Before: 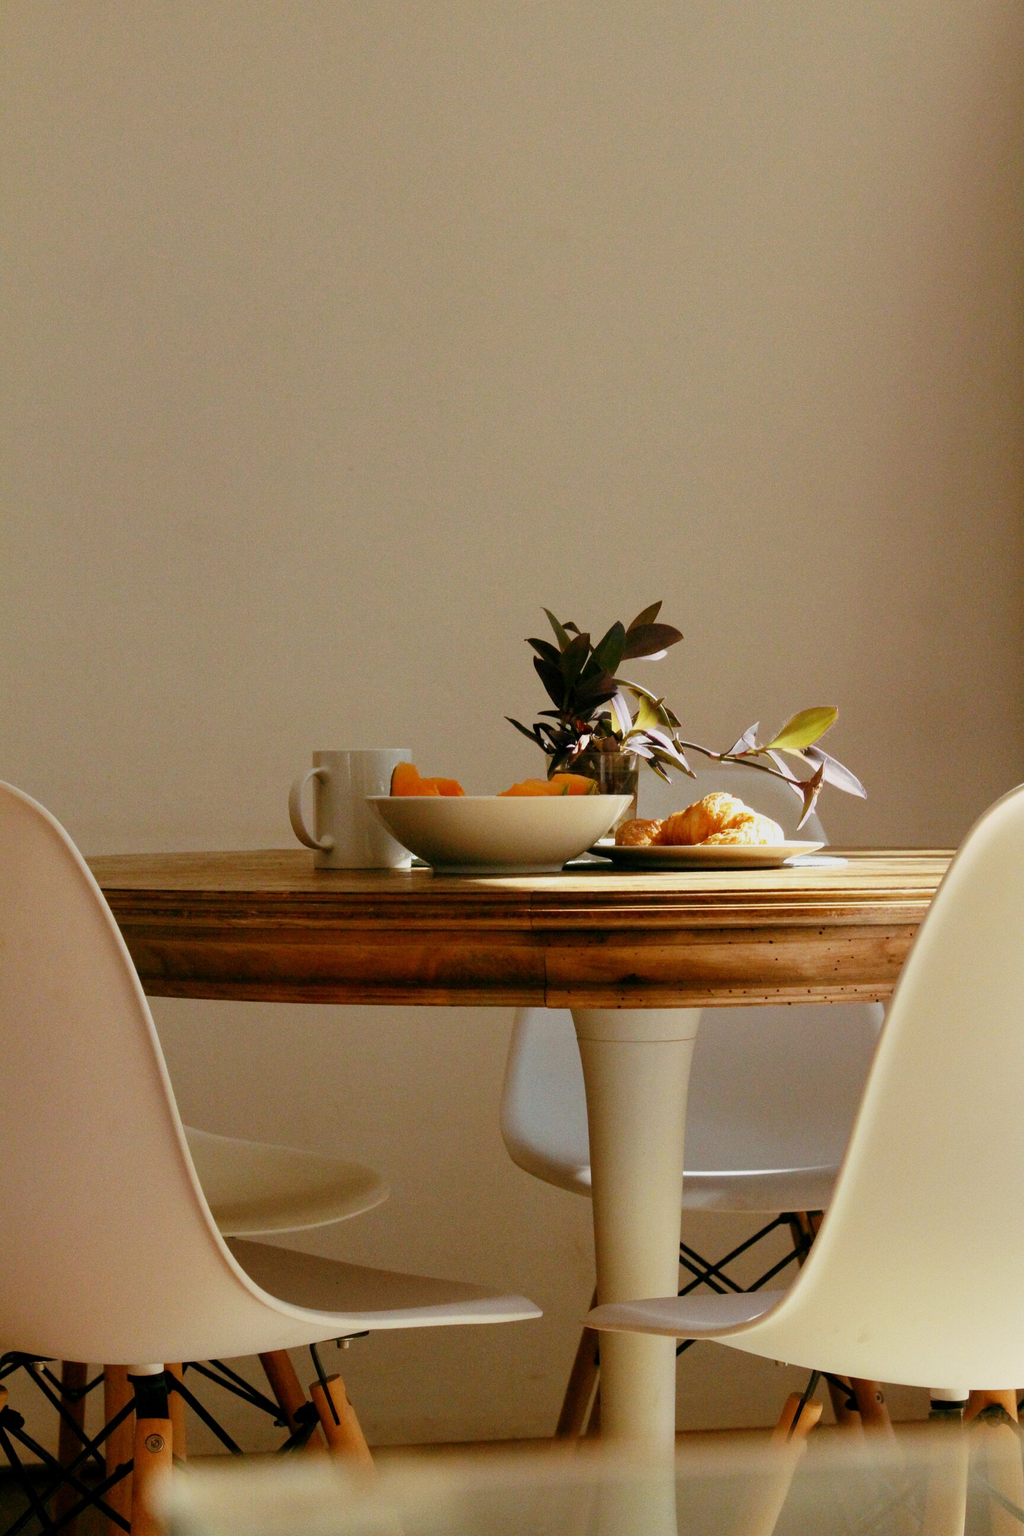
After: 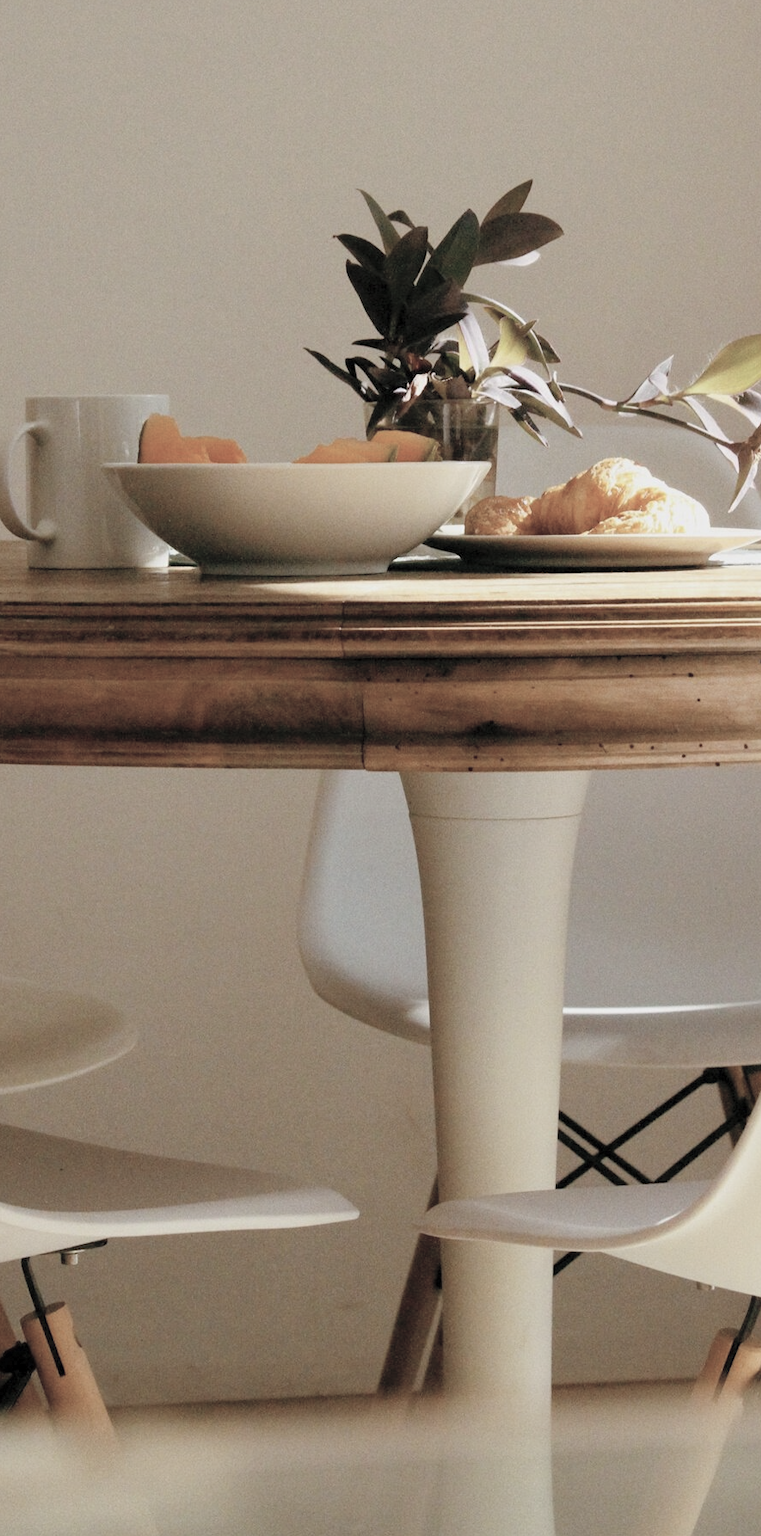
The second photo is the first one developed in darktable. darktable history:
contrast brightness saturation: brightness 0.182, saturation -0.52
exposure: exposure -0.04 EV, compensate highlight preservation false
crop and rotate: left 28.849%, top 31.085%, right 19.842%
